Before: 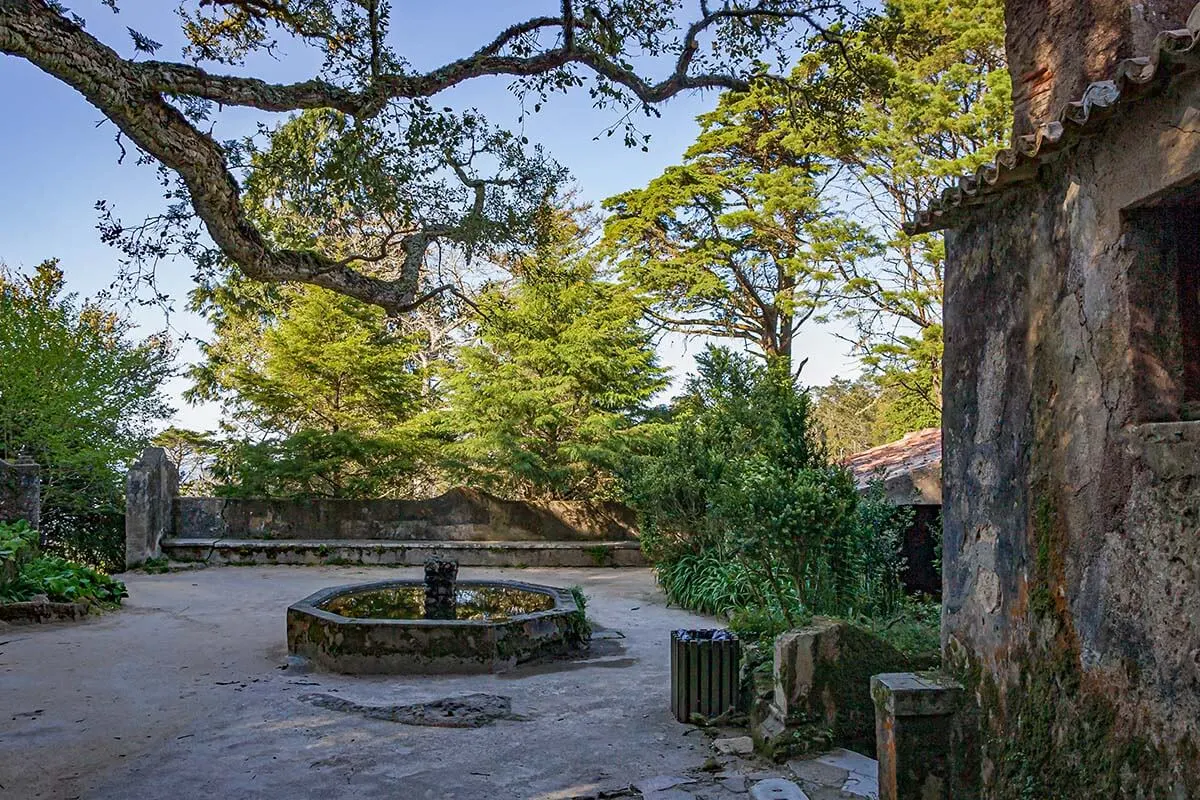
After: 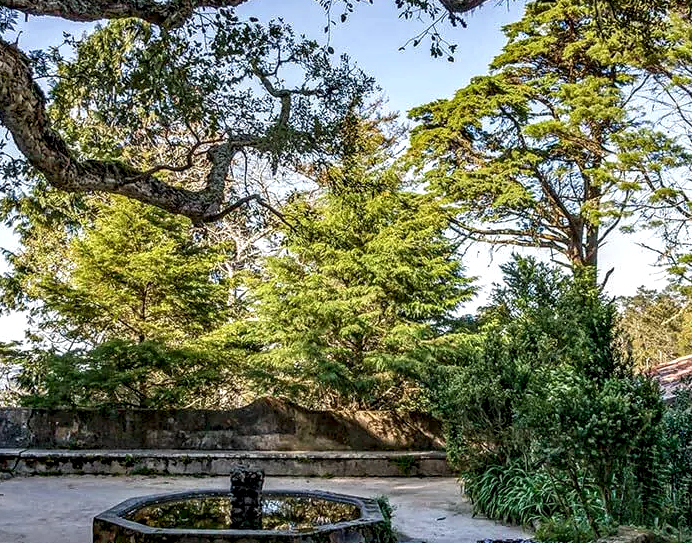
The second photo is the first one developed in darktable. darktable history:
exposure: compensate highlight preservation false
local contrast: highlights 60%, shadows 59%, detail 160%
crop: left 16.183%, top 11.351%, right 26.092%, bottom 20.728%
